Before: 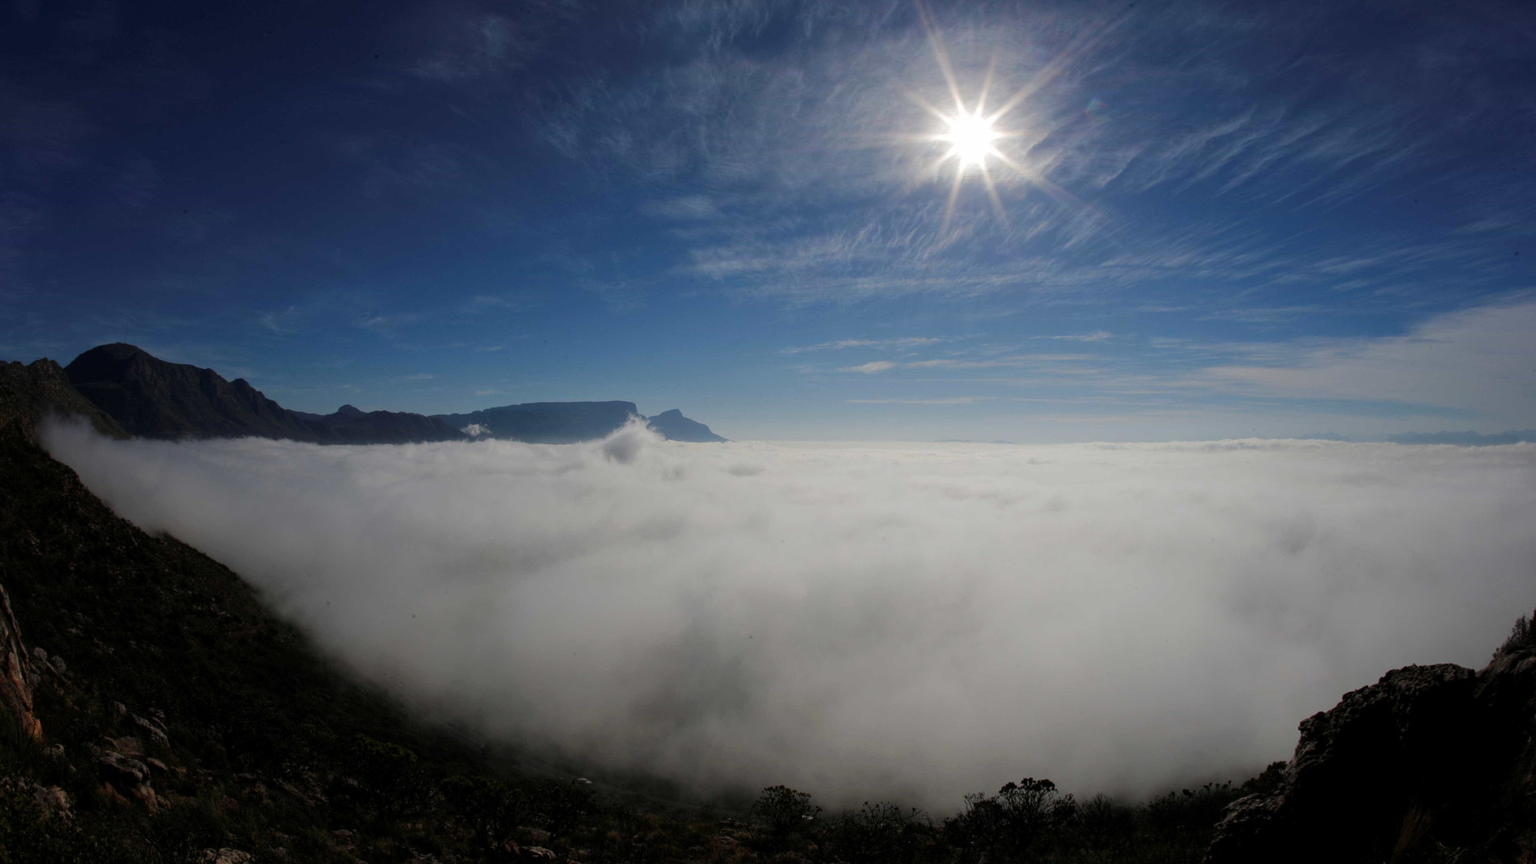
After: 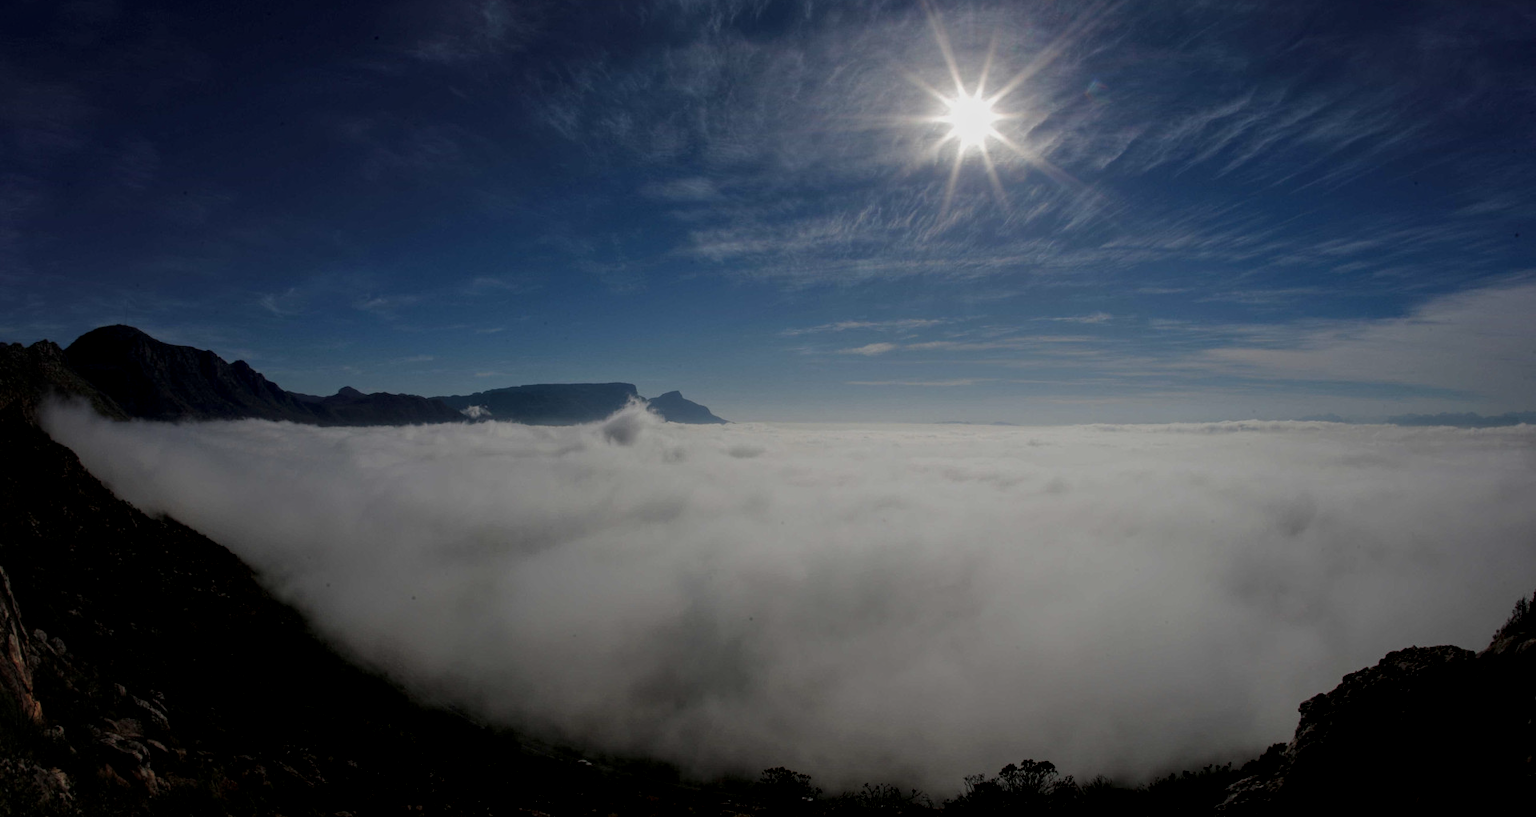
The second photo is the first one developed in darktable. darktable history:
crop and rotate: top 2.285%, bottom 3.044%
exposure: black level correction 0, exposure -0.733 EV, compensate highlight preservation false
local contrast: detail 140%
